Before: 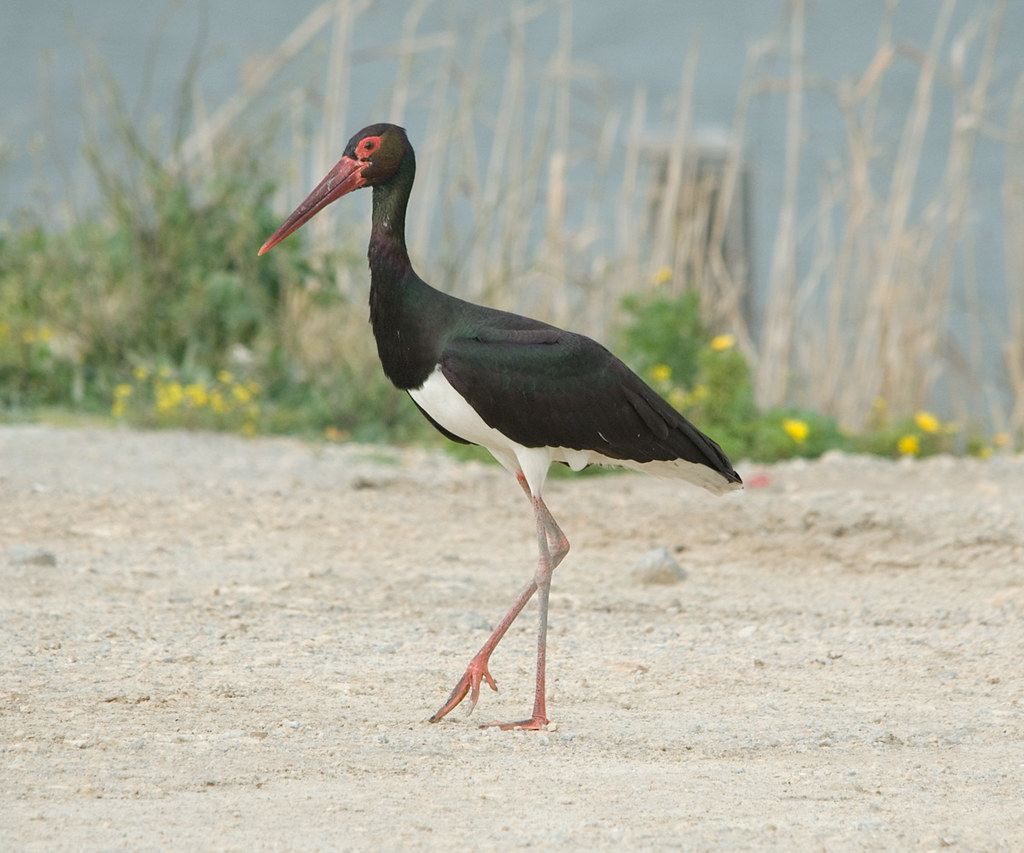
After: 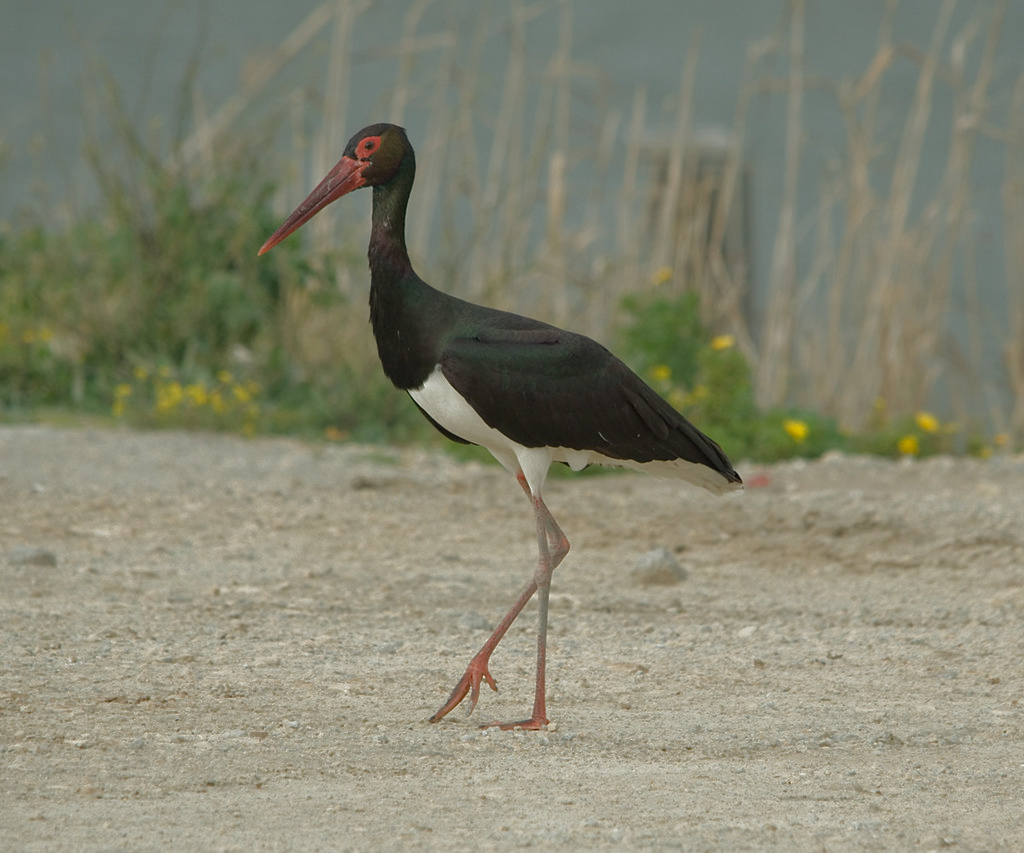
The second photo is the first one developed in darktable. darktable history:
base curve: curves: ch0 [(0, 0) (0.841, 0.609) (1, 1)]
rgb curve: curves: ch2 [(0, 0) (0.567, 0.512) (1, 1)], mode RGB, independent channels
